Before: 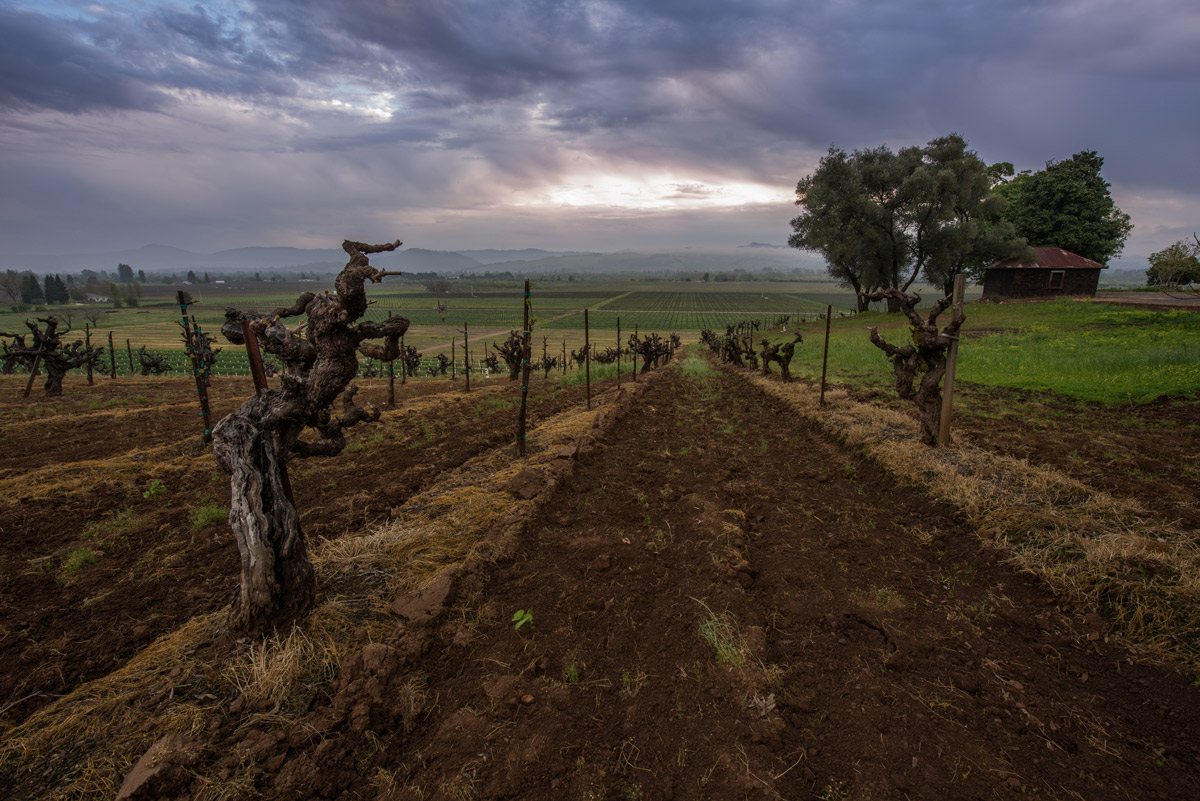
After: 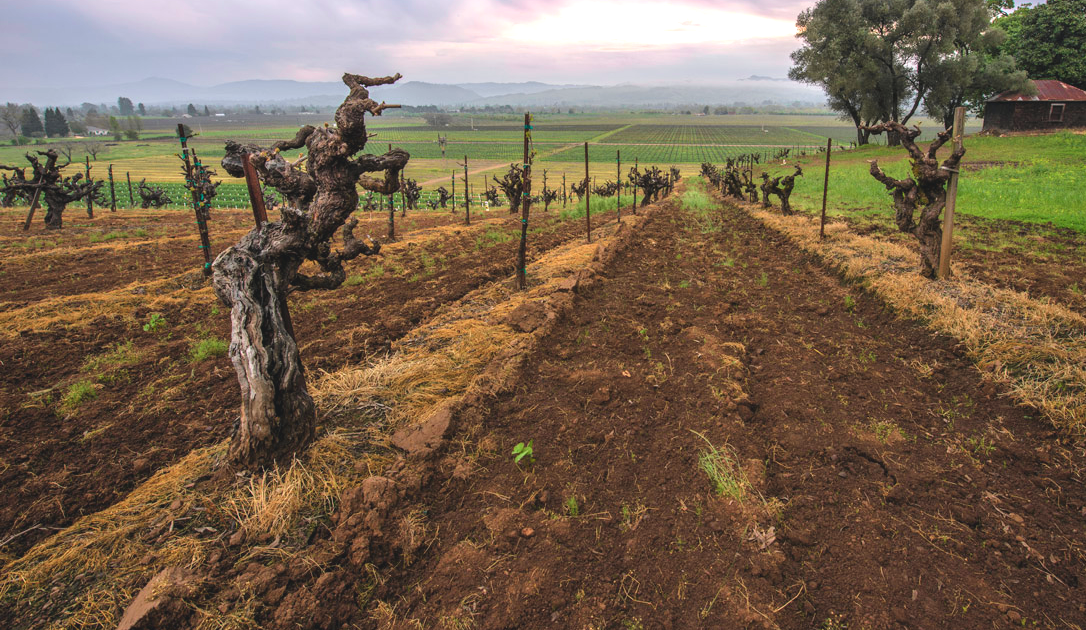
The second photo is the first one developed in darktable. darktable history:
crop: top 20.916%, right 9.437%, bottom 0.316%
exposure: black level correction -0.005, exposure 1.002 EV, compensate highlight preservation false
tone curve: curves: ch0 [(0, 0) (0.051, 0.047) (0.102, 0.099) (0.228, 0.275) (0.432, 0.535) (0.695, 0.778) (0.908, 0.946) (1, 1)]; ch1 [(0, 0) (0.339, 0.298) (0.402, 0.363) (0.453, 0.421) (0.483, 0.469) (0.494, 0.493) (0.504, 0.501) (0.527, 0.538) (0.563, 0.595) (0.597, 0.632) (1, 1)]; ch2 [(0, 0) (0.48, 0.48) (0.504, 0.5) (0.539, 0.554) (0.59, 0.63) (0.642, 0.684) (0.824, 0.815) (1, 1)], color space Lab, independent channels, preserve colors none
